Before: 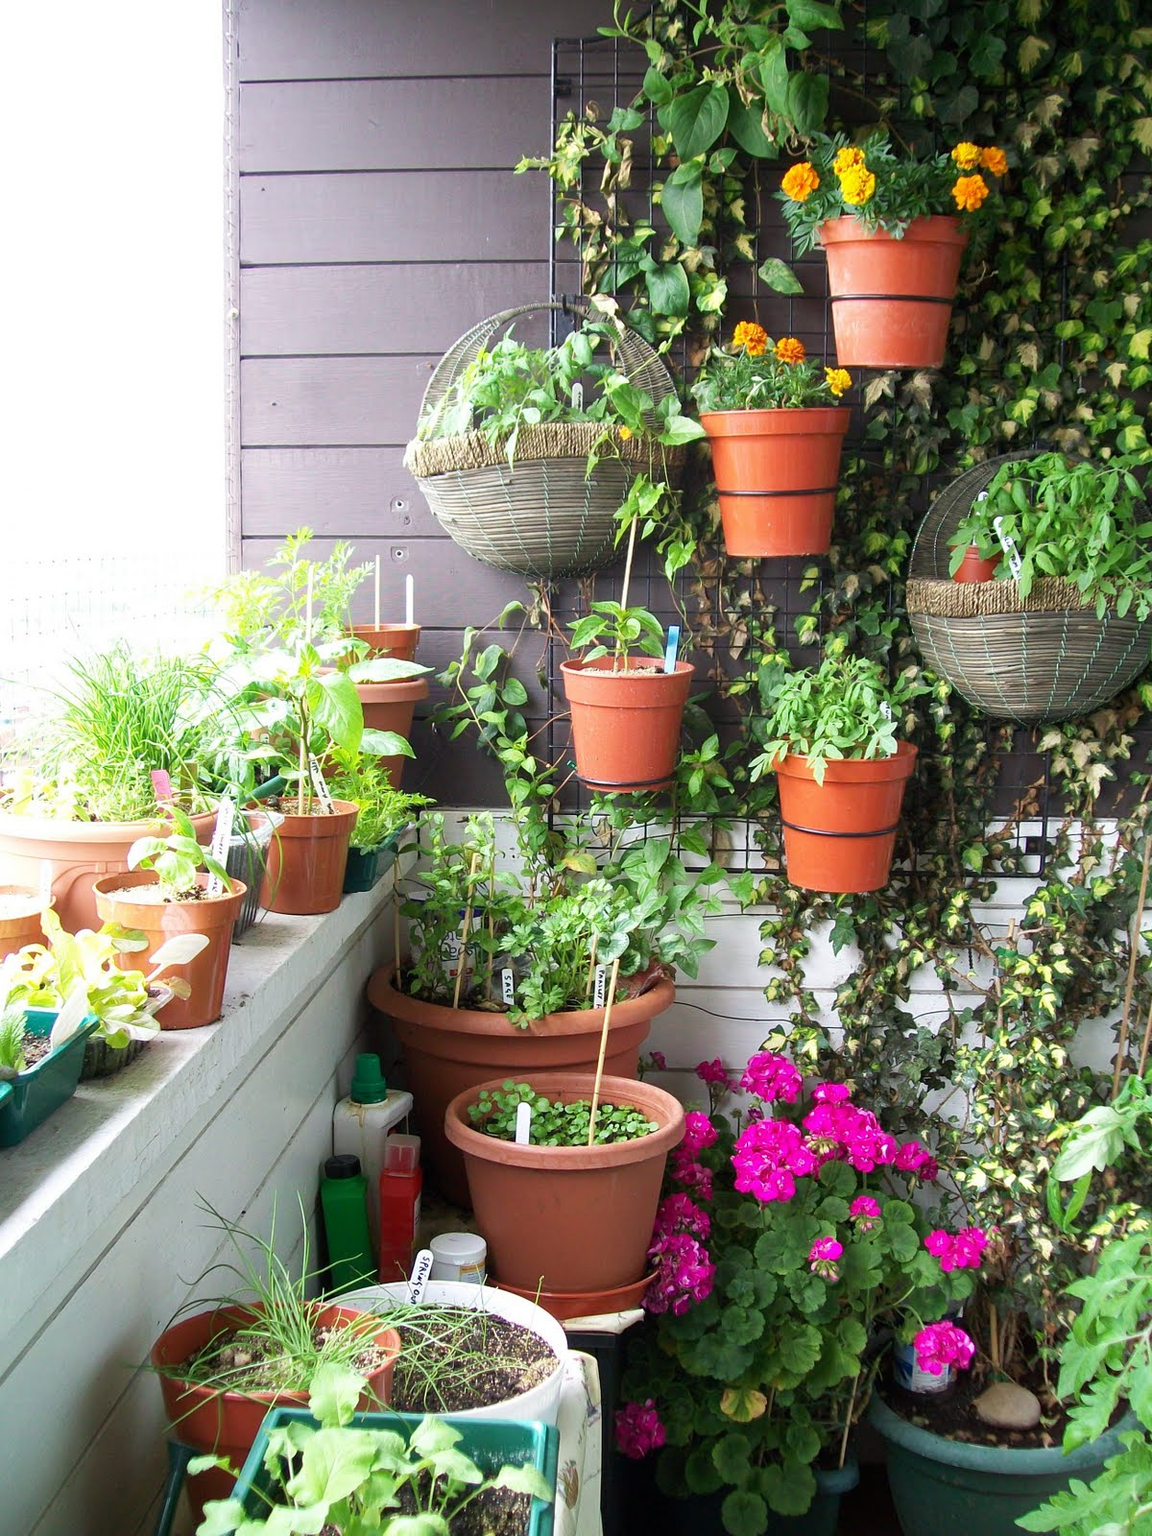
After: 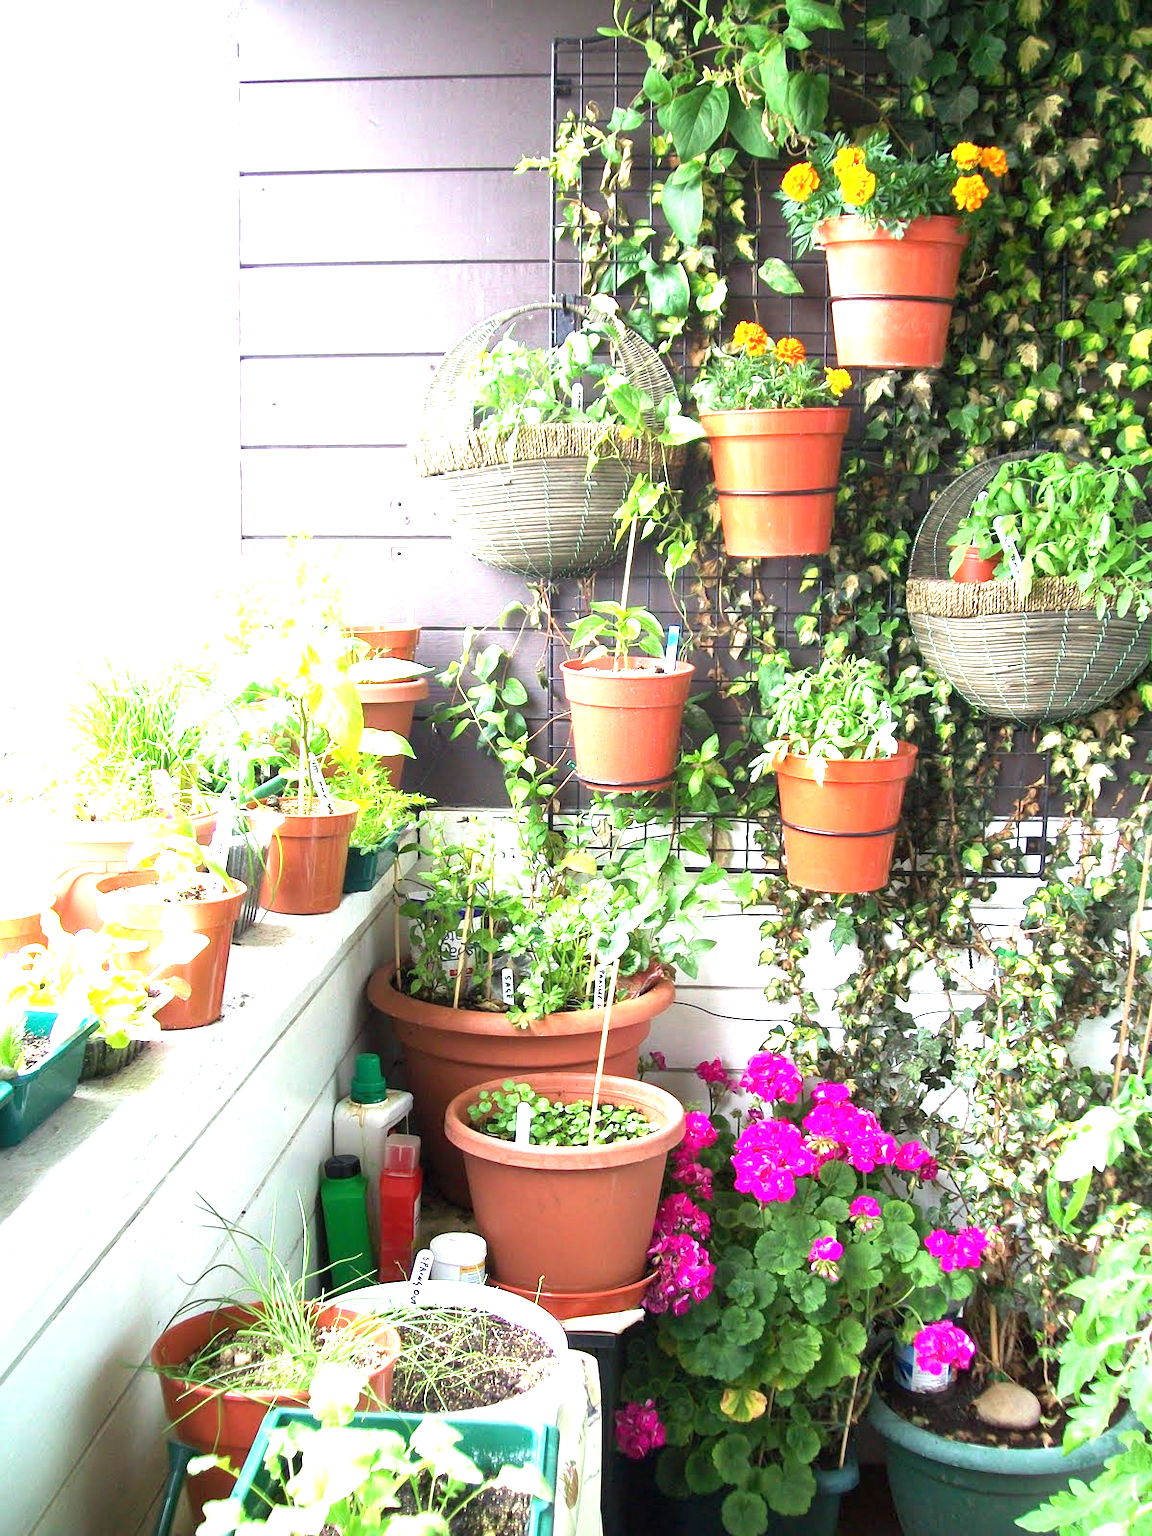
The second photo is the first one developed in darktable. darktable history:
exposure: black level correction 0, exposure 1.451 EV, compensate highlight preservation false
tone equalizer: smoothing diameter 24.92%, edges refinement/feathering 8.94, preserve details guided filter
